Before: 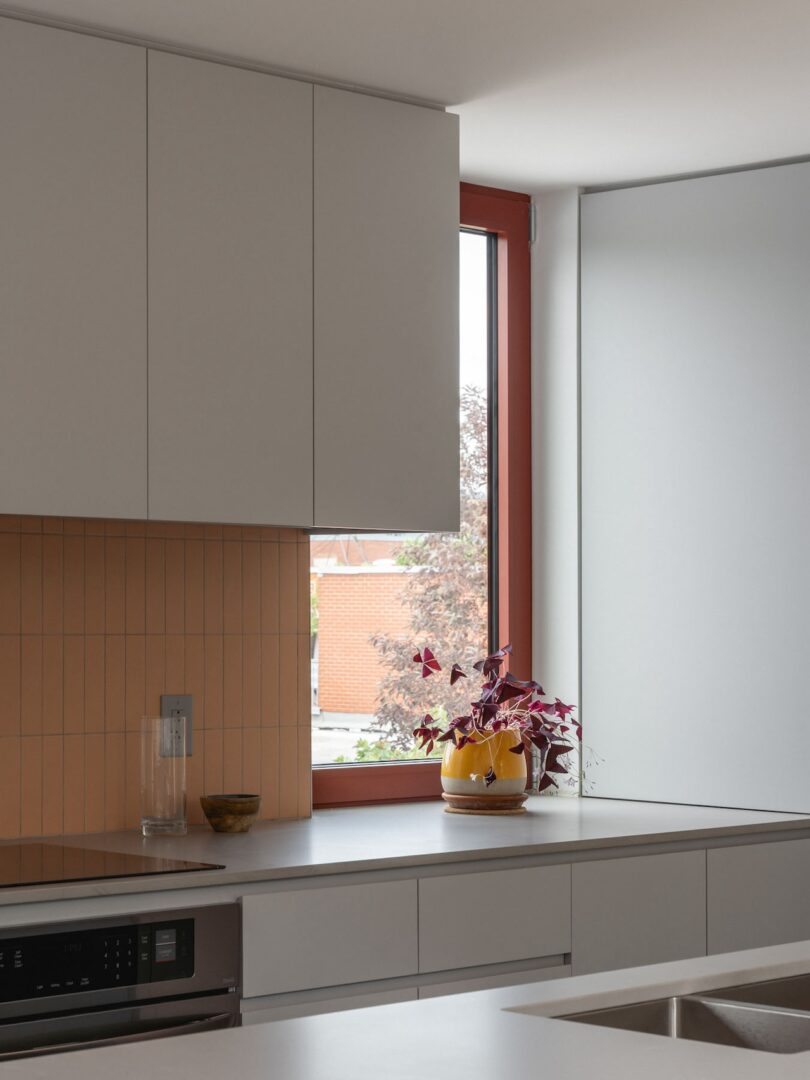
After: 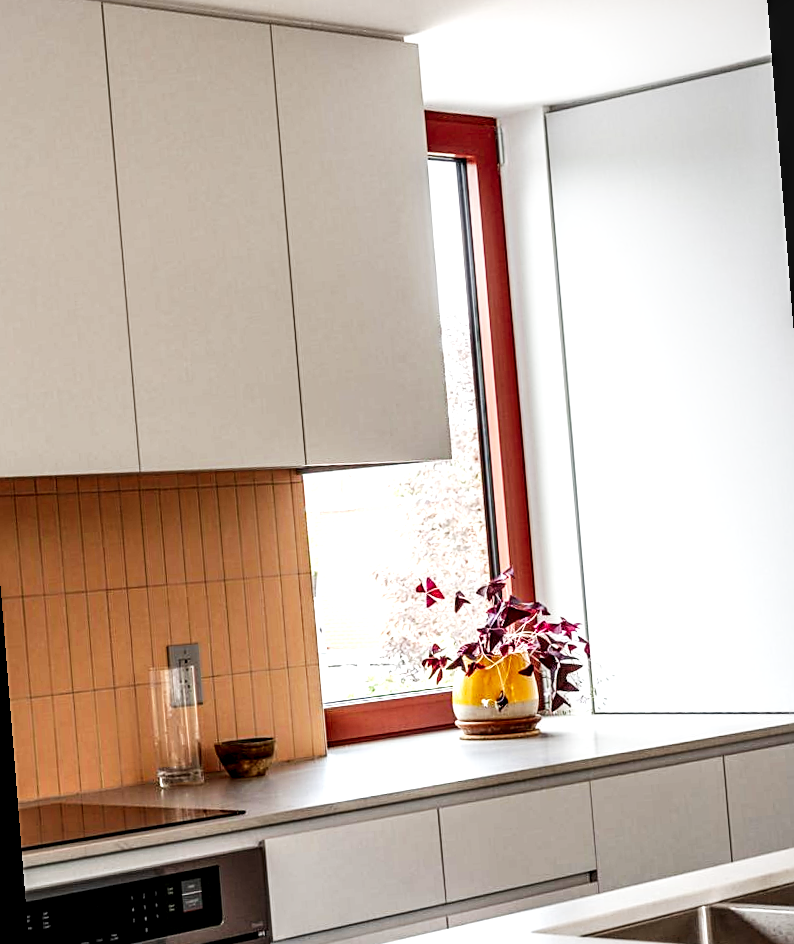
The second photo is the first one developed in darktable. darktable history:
local contrast: highlights 60%, shadows 60%, detail 160%
sharpen: on, module defaults
base curve: curves: ch0 [(0, 0) (0.007, 0.004) (0.027, 0.03) (0.046, 0.07) (0.207, 0.54) (0.442, 0.872) (0.673, 0.972) (1, 1)], preserve colors none
rotate and perspective: rotation -4.57°, crop left 0.054, crop right 0.944, crop top 0.087, crop bottom 0.914
